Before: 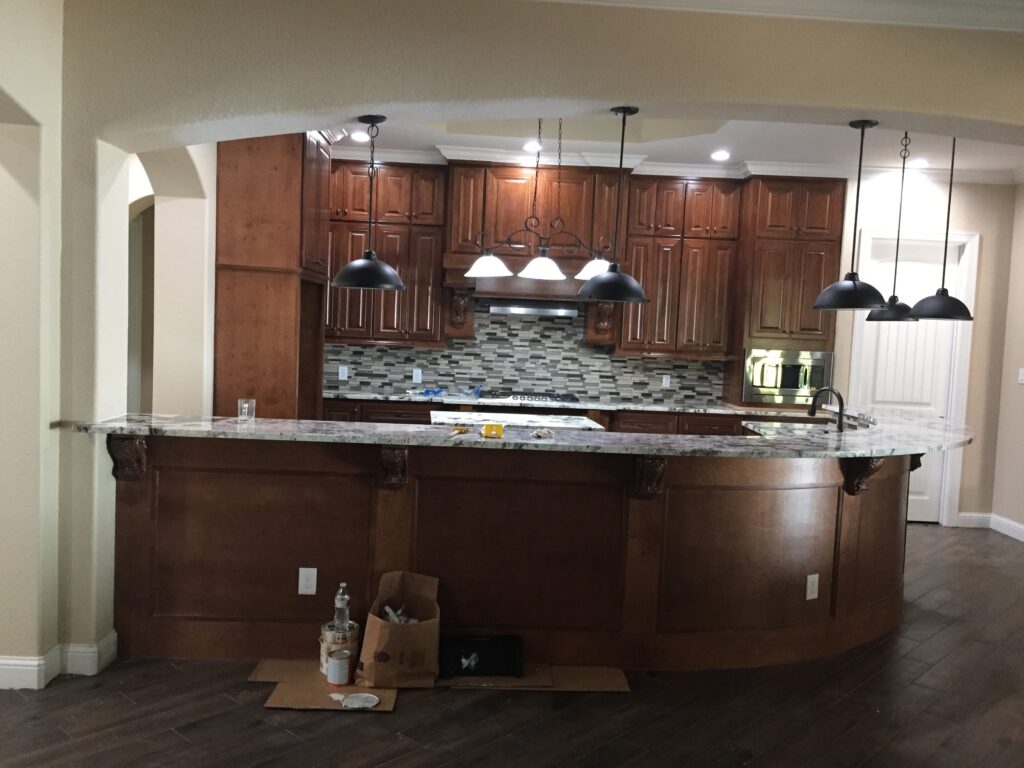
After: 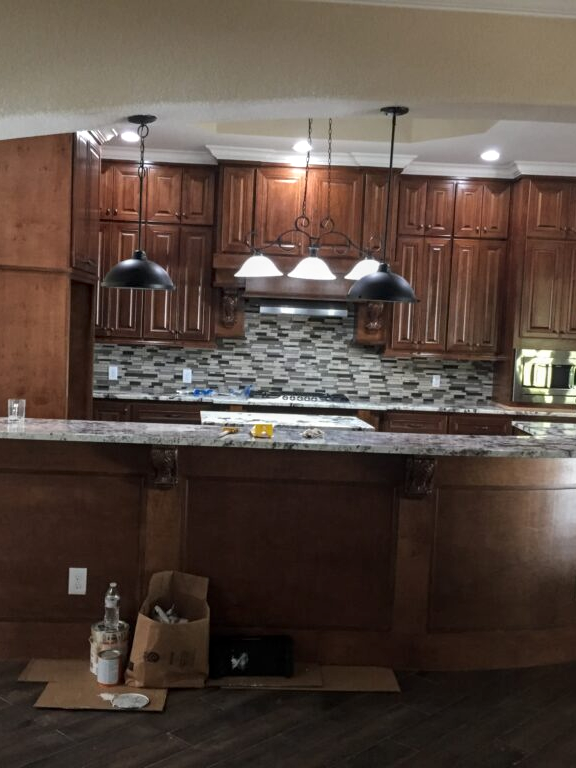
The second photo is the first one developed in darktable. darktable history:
local contrast: on, module defaults
crop and rotate: left 22.516%, right 21.234%
